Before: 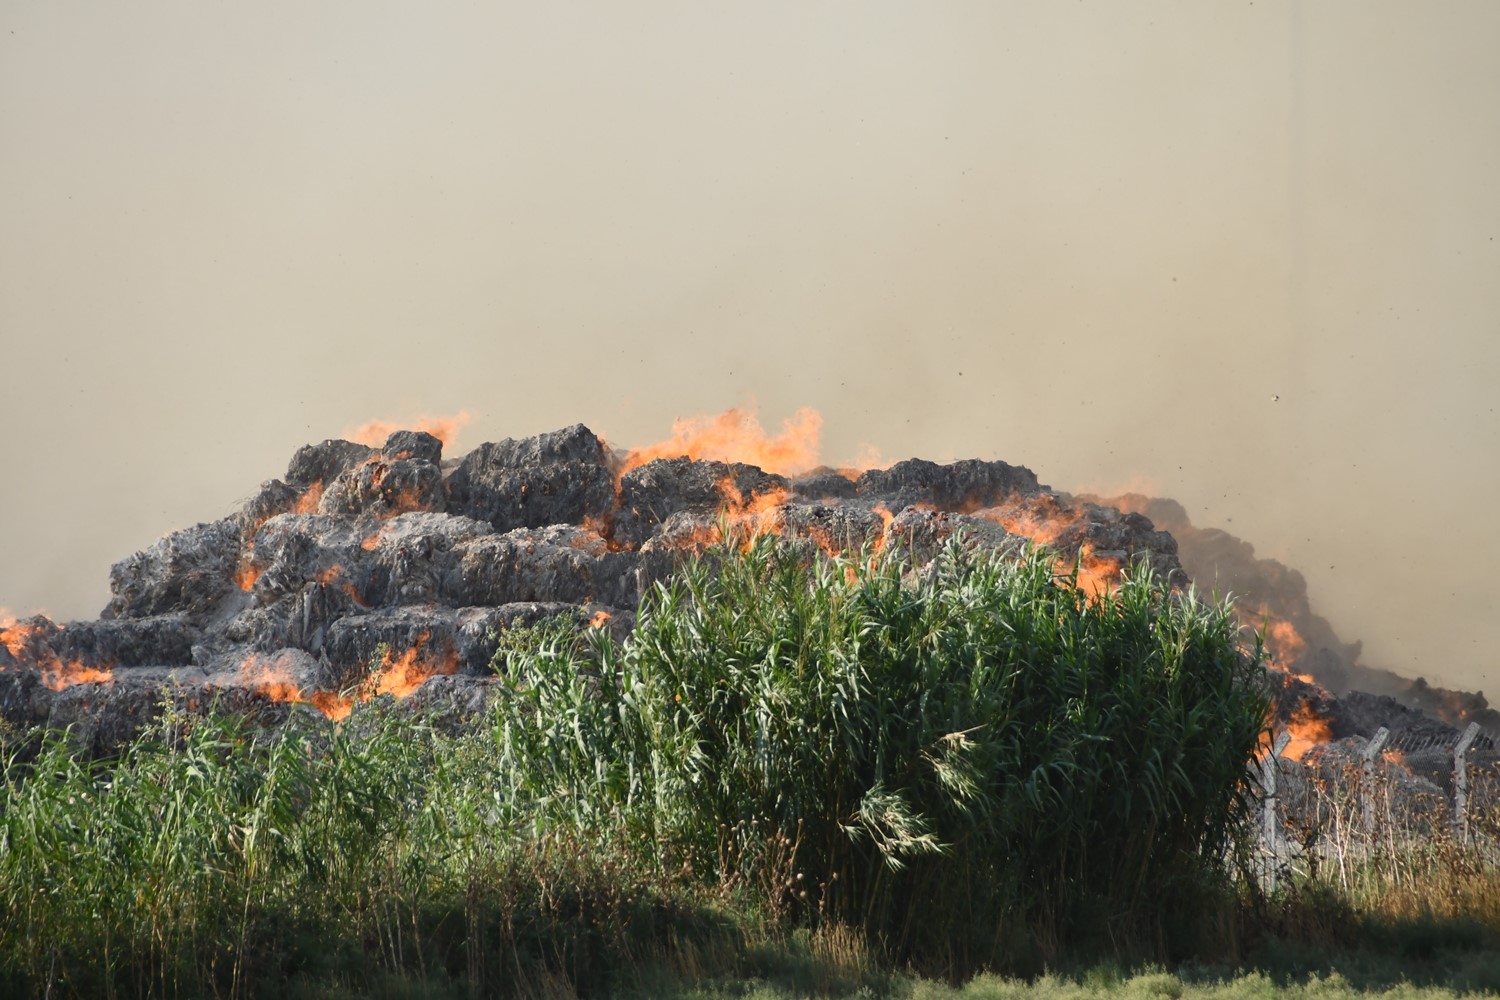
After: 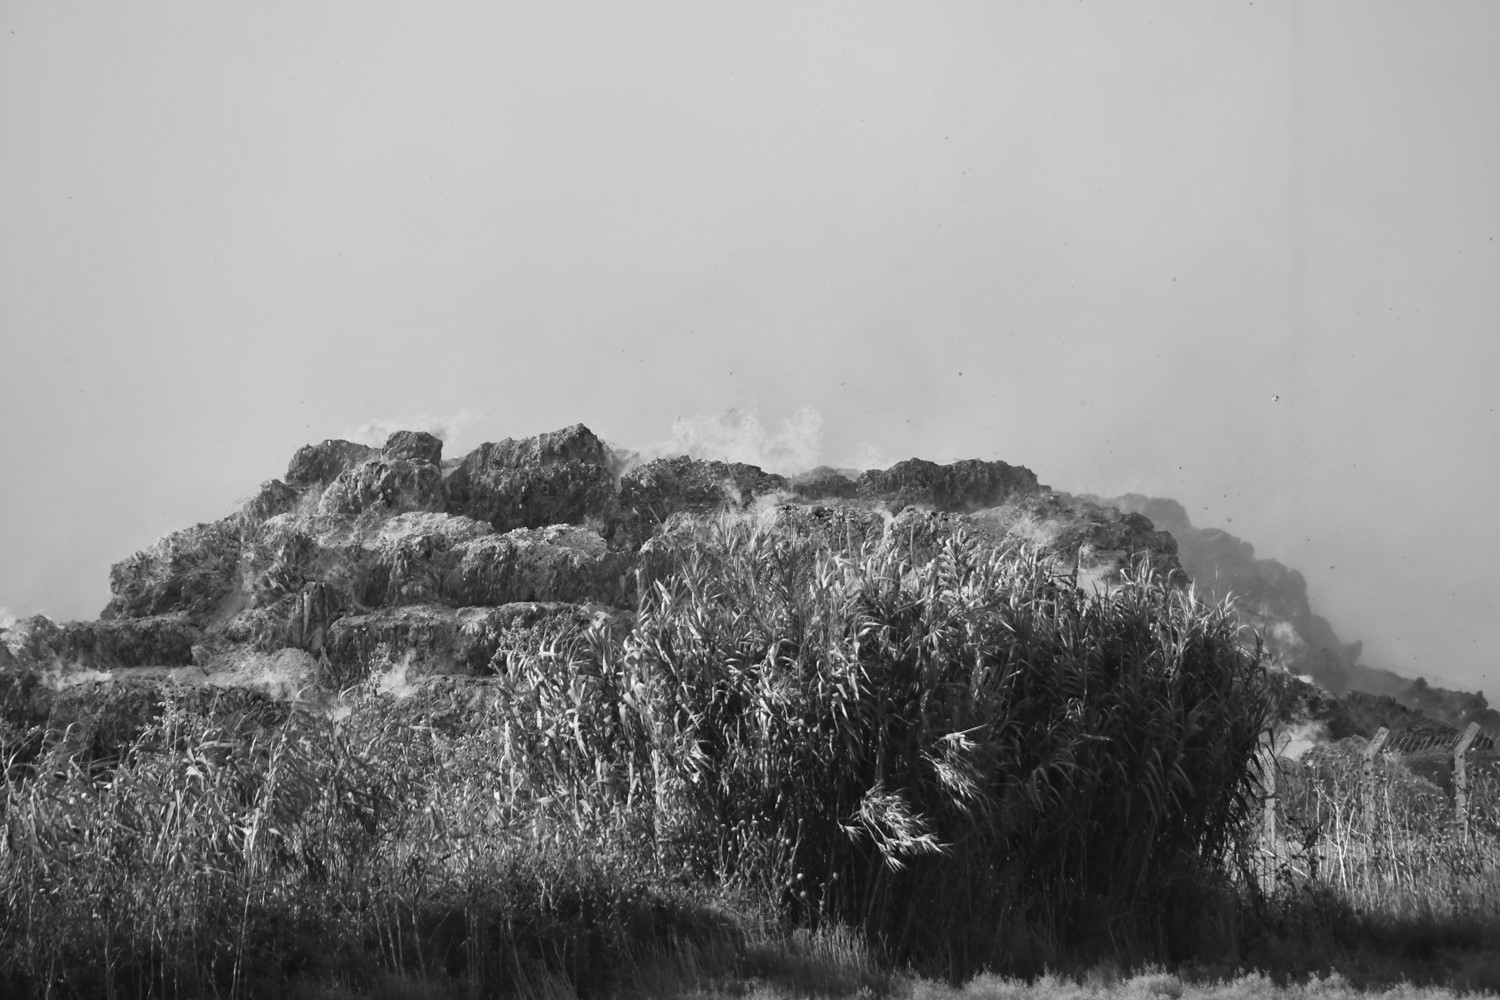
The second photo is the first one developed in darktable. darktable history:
white balance: red 1.009, blue 1.027
color balance rgb: shadows fall-off 101%, linear chroma grading › mid-tones 7.63%, perceptual saturation grading › mid-tones 11.68%, mask middle-gray fulcrum 22.45%, global vibrance 10.11%, saturation formula JzAzBz (2021)
monochrome: on, module defaults
